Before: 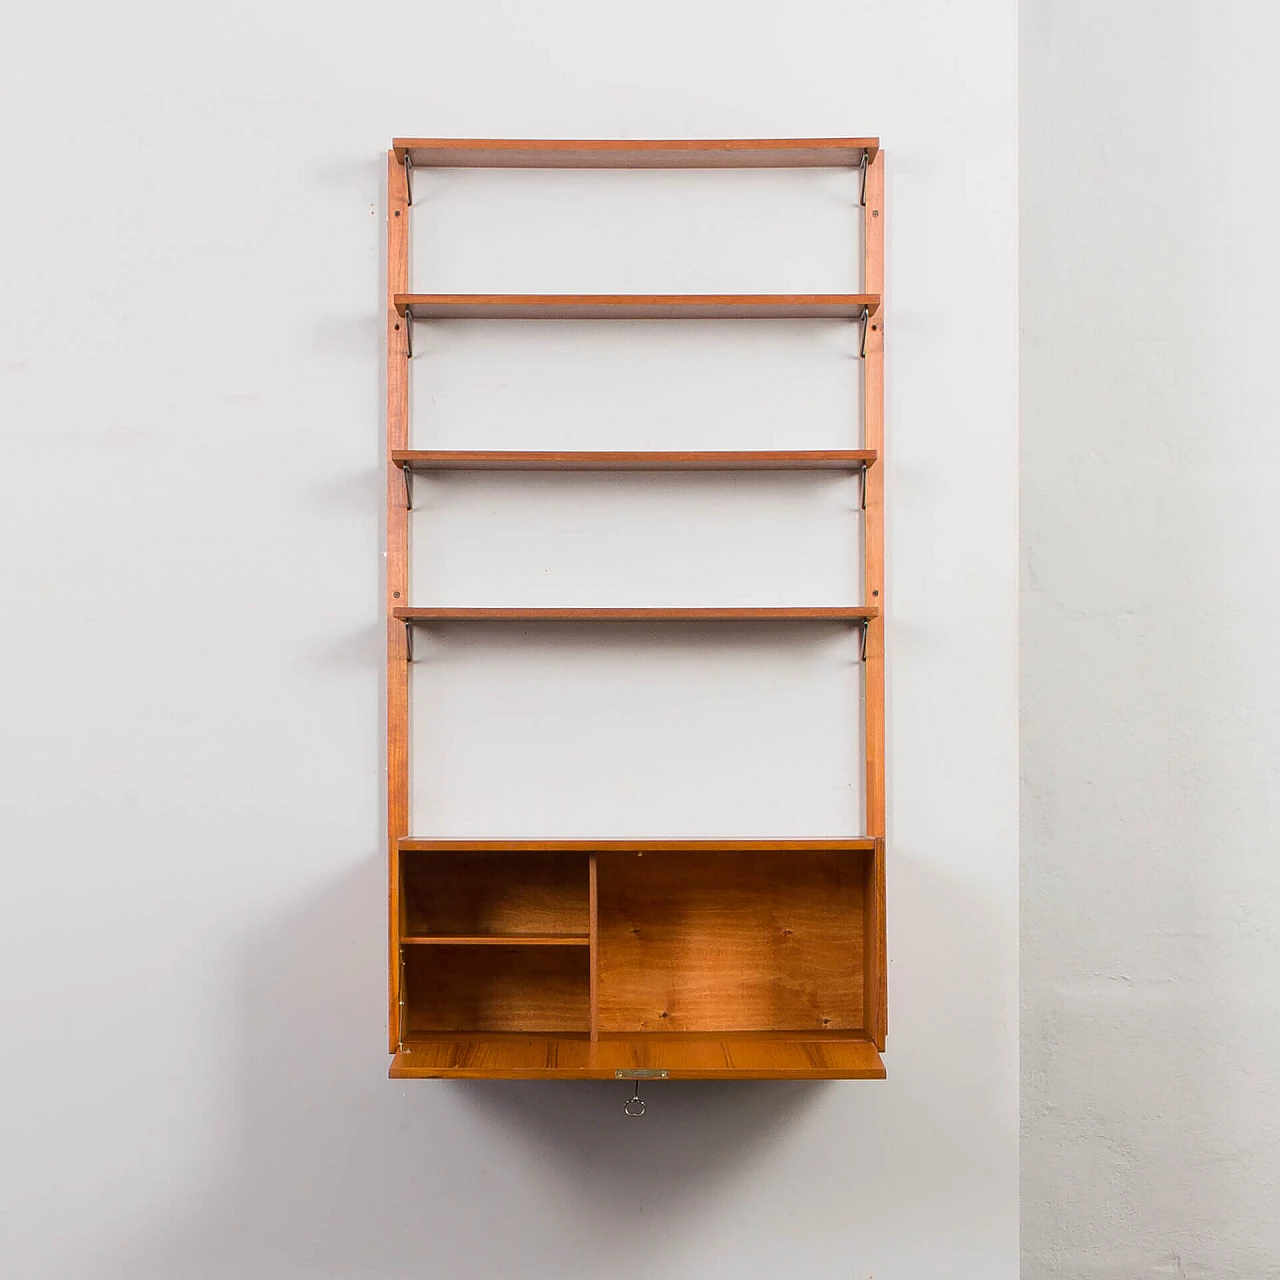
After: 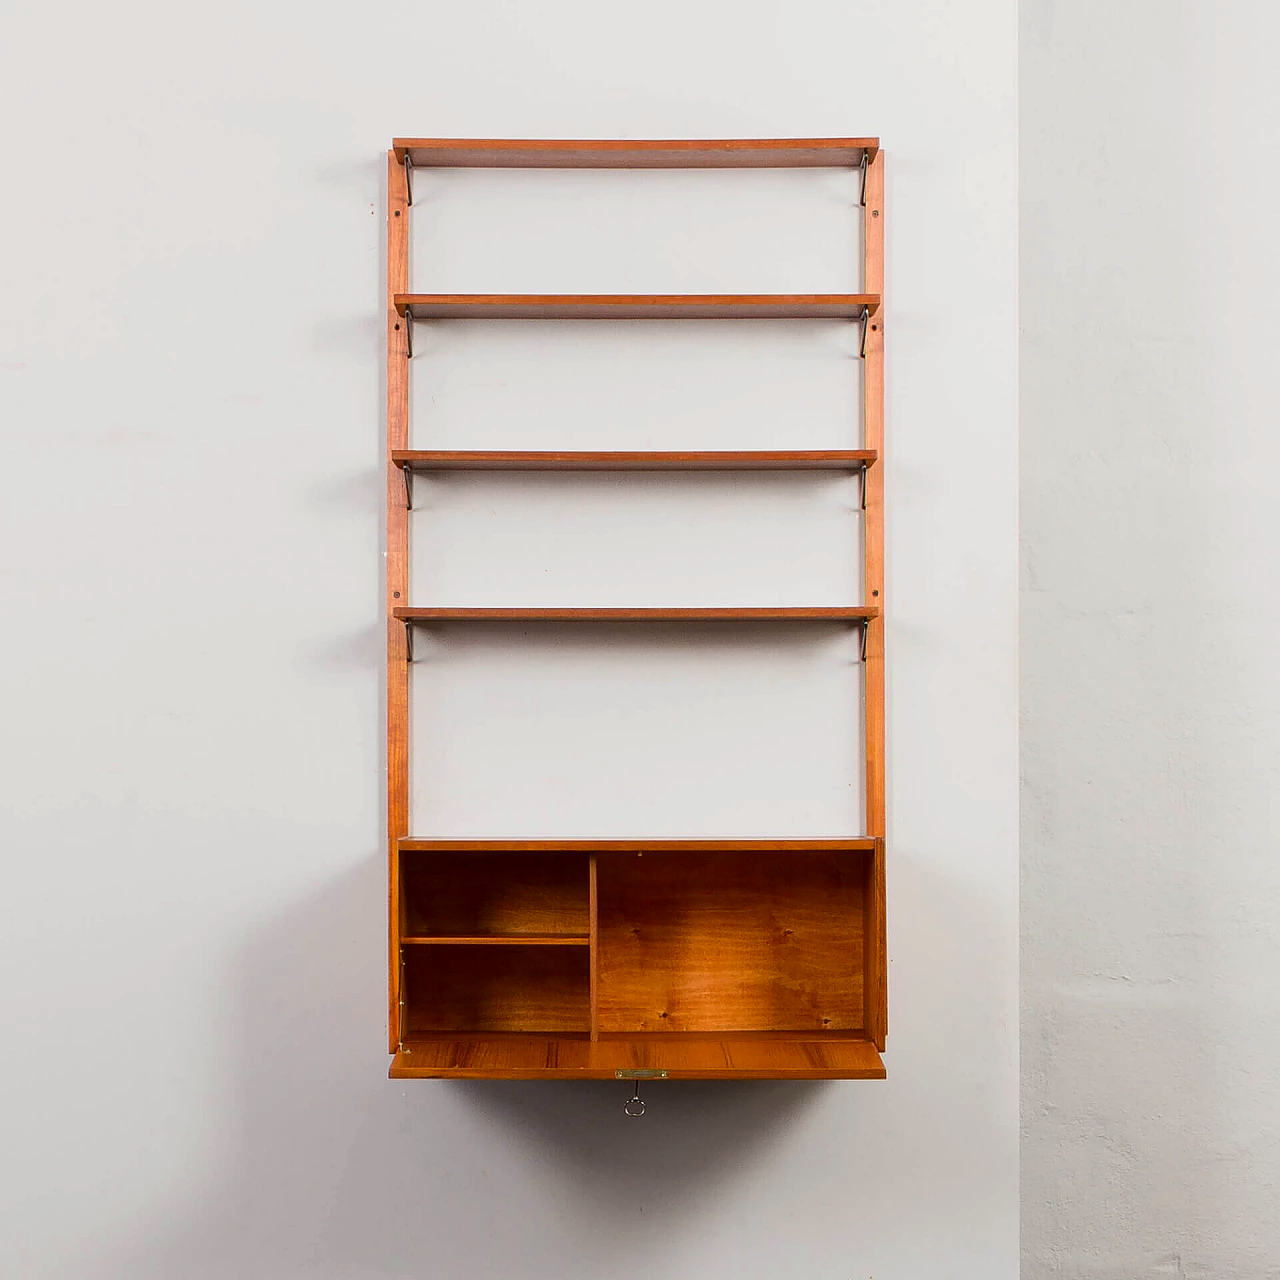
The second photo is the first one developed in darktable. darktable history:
exposure: black level correction 0.001, exposure -0.122 EV, compensate highlight preservation false
contrast brightness saturation: contrast 0.128, brightness -0.047, saturation 0.16
